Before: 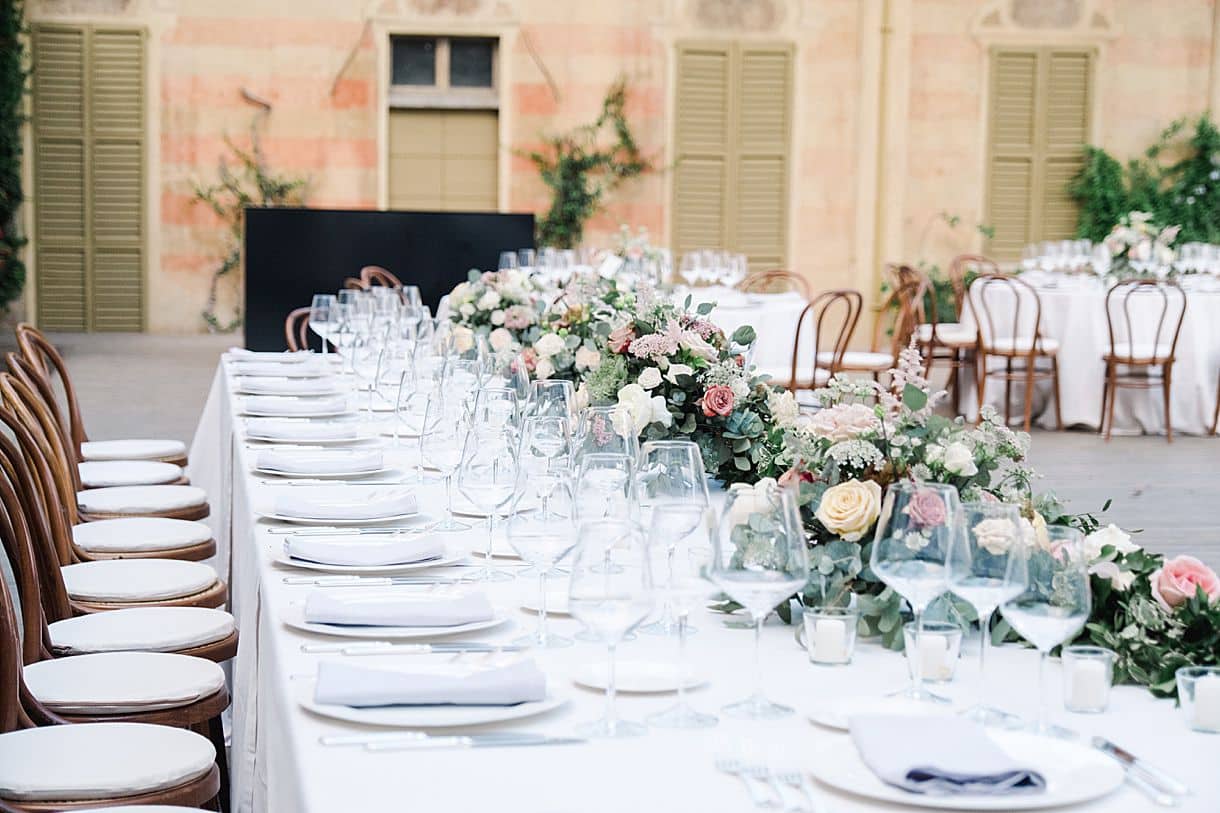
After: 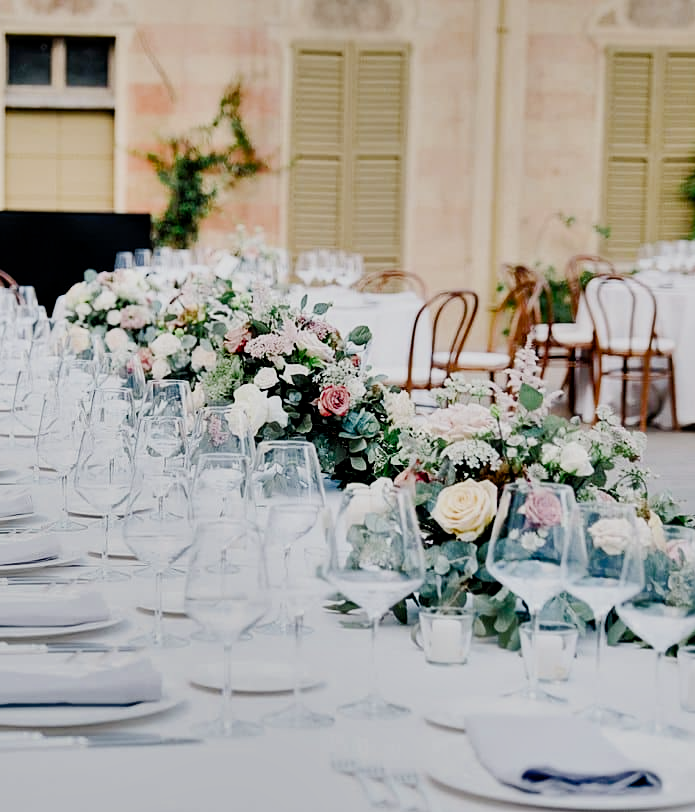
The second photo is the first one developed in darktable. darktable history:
tone curve: curves: ch0 [(0, 0) (0.003, 0) (0.011, 0.002) (0.025, 0.004) (0.044, 0.007) (0.069, 0.015) (0.1, 0.025) (0.136, 0.04) (0.177, 0.09) (0.224, 0.152) (0.277, 0.239) (0.335, 0.335) (0.399, 0.43) (0.468, 0.524) (0.543, 0.621) (0.623, 0.712) (0.709, 0.792) (0.801, 0.871) (0.898, 0.951) (1, 1)], preserve colors none
shadows and highlights: radius 102.37, shadows 50.61, highlights -64.38, soften with gaussian
crop: left 31.499%, top 0.003%, right 11.461%
local contrast: mode bilateral grid, contrast 20, coarseness 50, detail 119%, midtone range 0.2
filmic rgb: black relative exposure -7.12 EV, white relative exposure 5.34 EV, hardness 3.03
